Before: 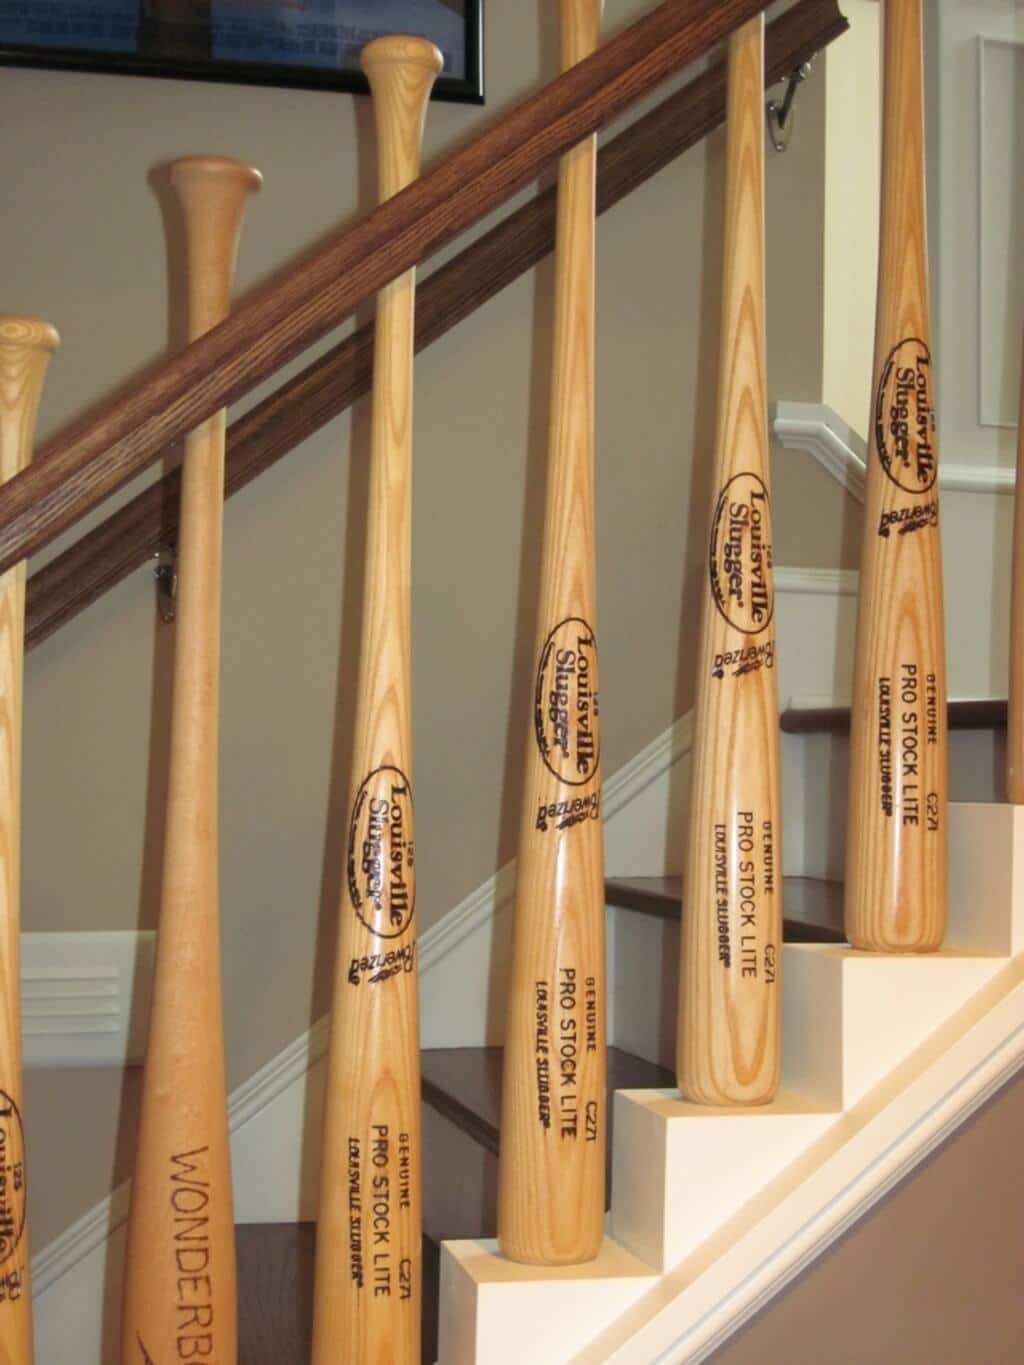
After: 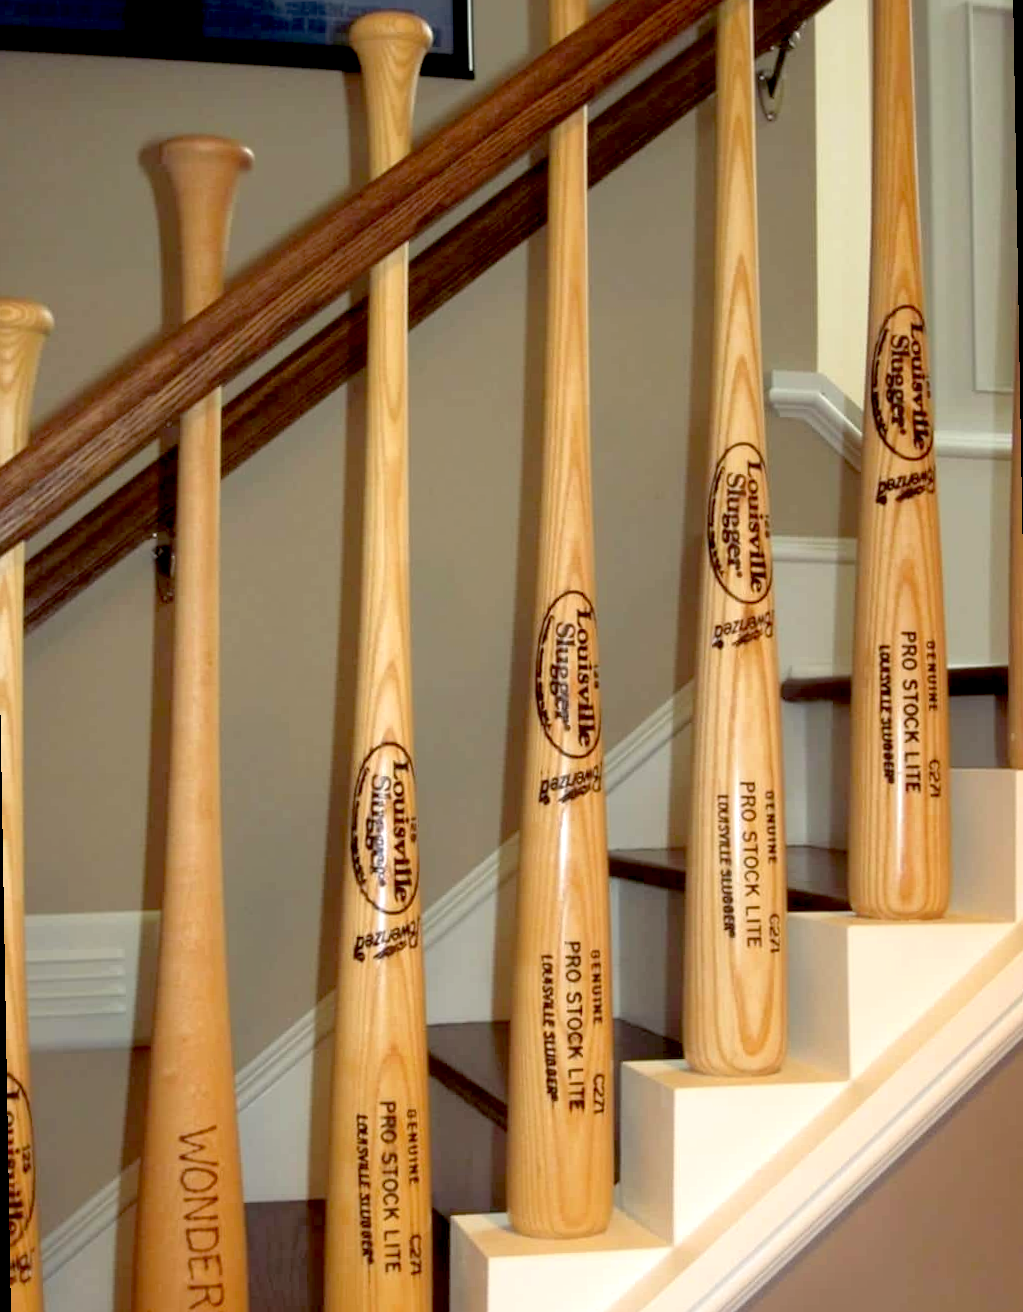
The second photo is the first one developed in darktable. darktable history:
tone equalizer: on, module defaults
rotate and perspective: rotation -1°, crop left 0.011, crop right 0.989, crop top 0.025, crop bottom 0.975
exposure: black level correction 0.025, exposure 0.182 EV, compensate highlight preservation false
